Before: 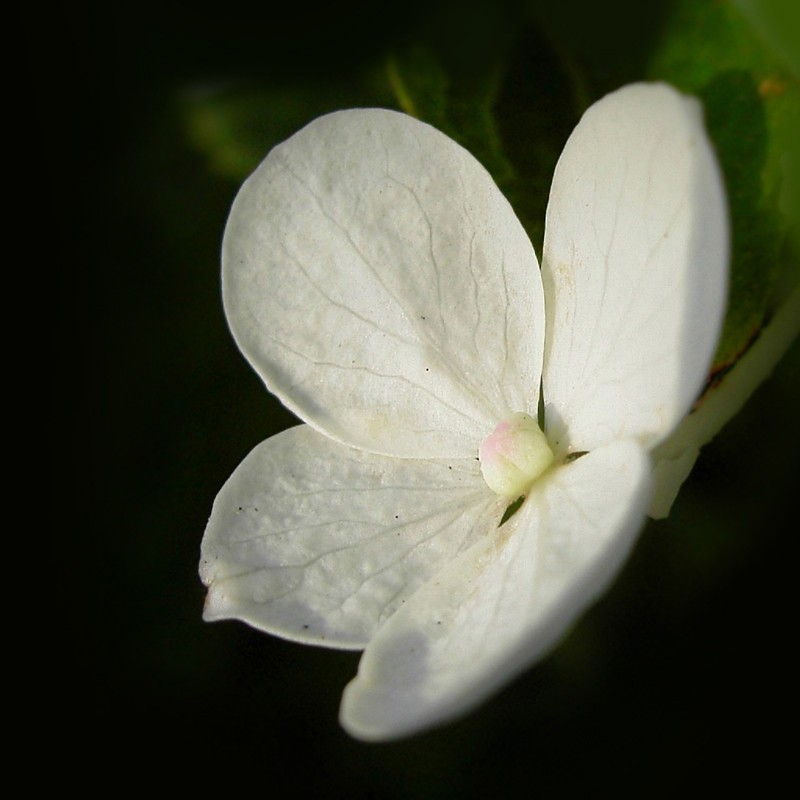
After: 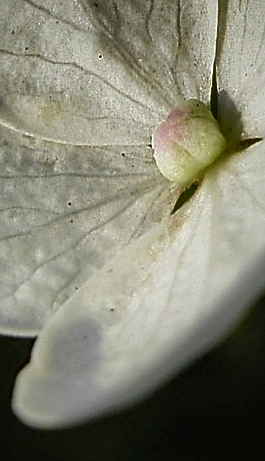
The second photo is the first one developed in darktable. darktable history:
sharpen: on, module defaults
shadows and highlights: shadows 20.91, highlights -82.73, soften with gaussian
crop: left 40.878%, top 39.176%, right 25.993%, bottom 3.081%
bloom: size 5%, threshold 95%, strength 15%
local contrast: on, module defaults
